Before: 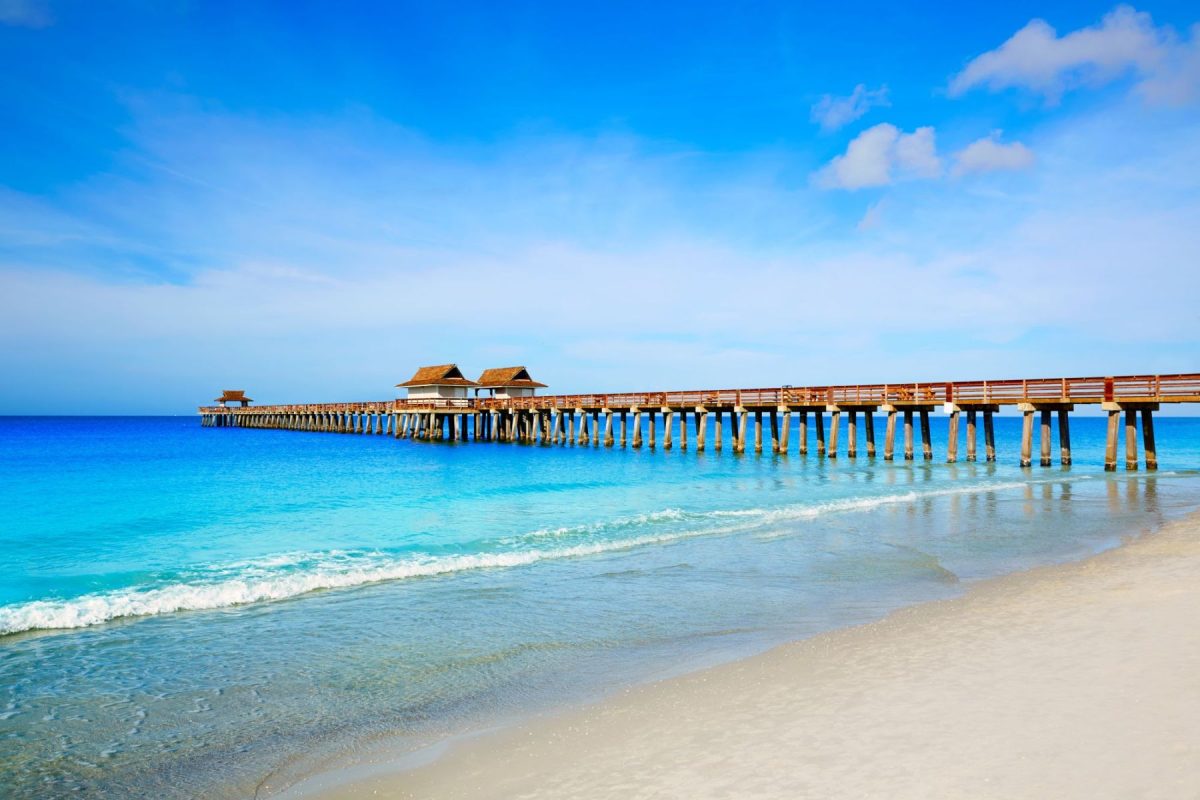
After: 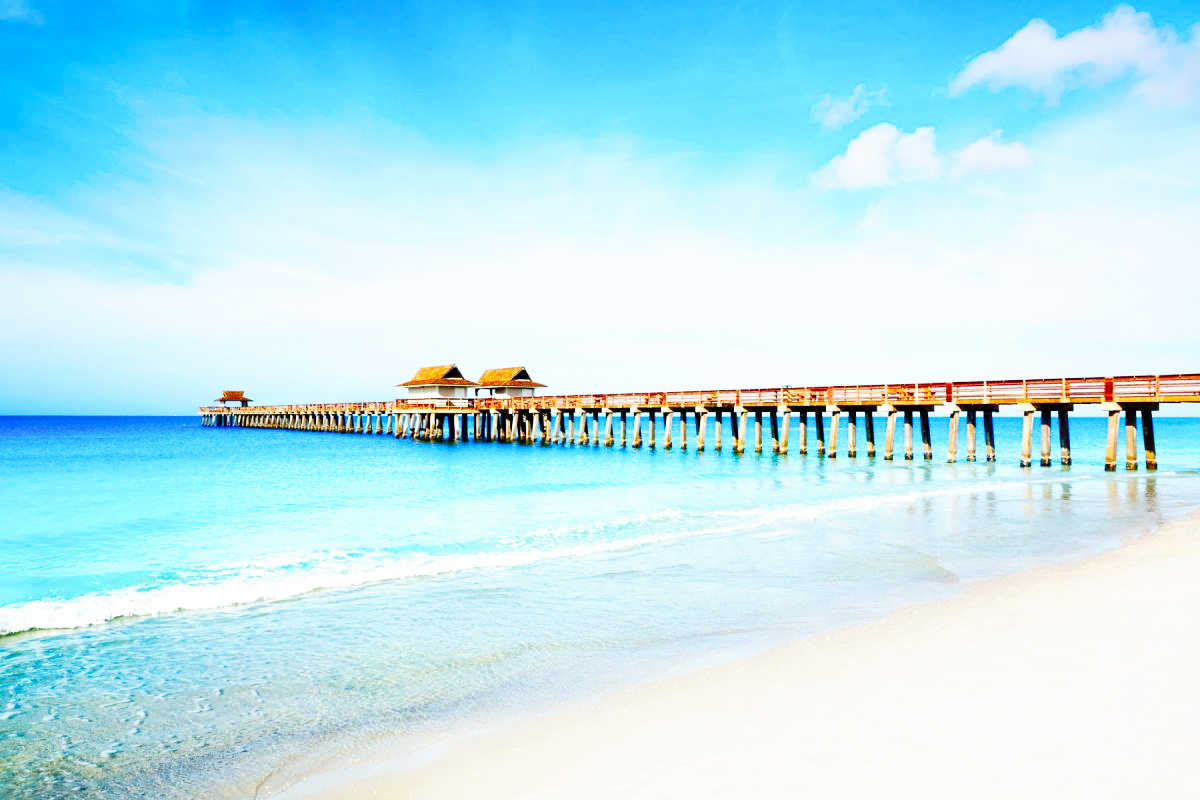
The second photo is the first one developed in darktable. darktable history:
exposure: compensate highlight preservation false
base curve: curves: ch0 [(0, 0) (0.007, 0.004) (0.027, 0.03) (0.046, 0.07) (0.207, 0.54) (0.442, 0.872) (0.673, 0.972) (1, 1)], preserve colors none
